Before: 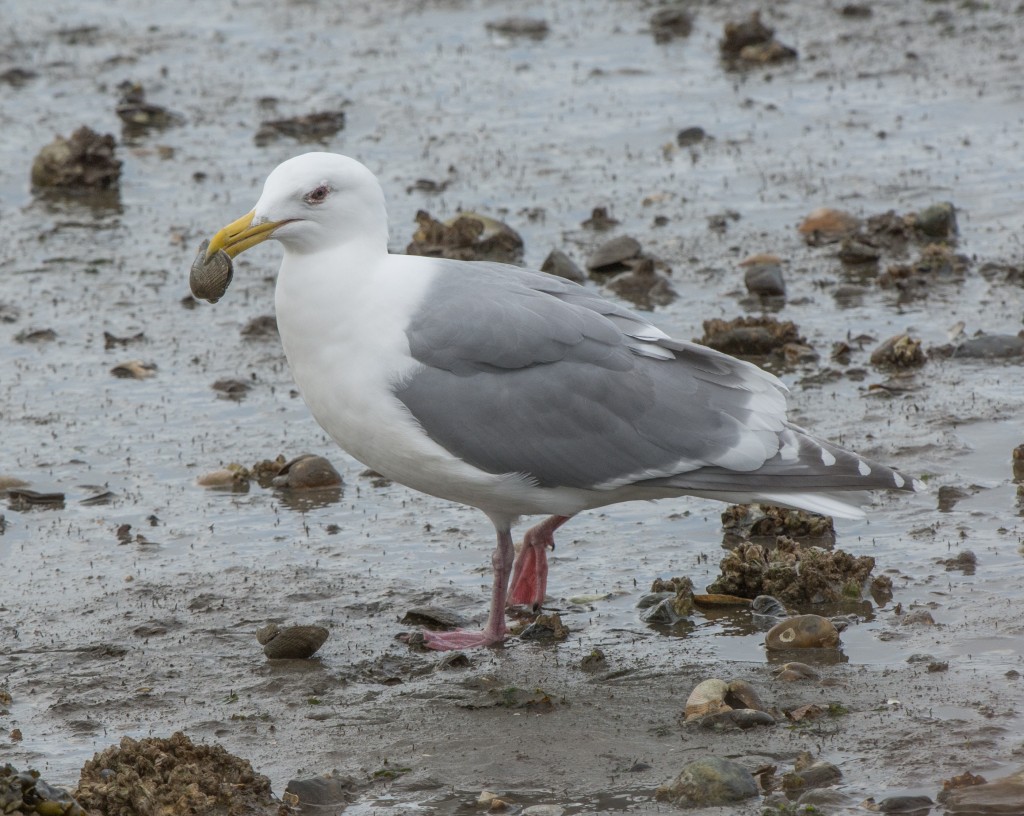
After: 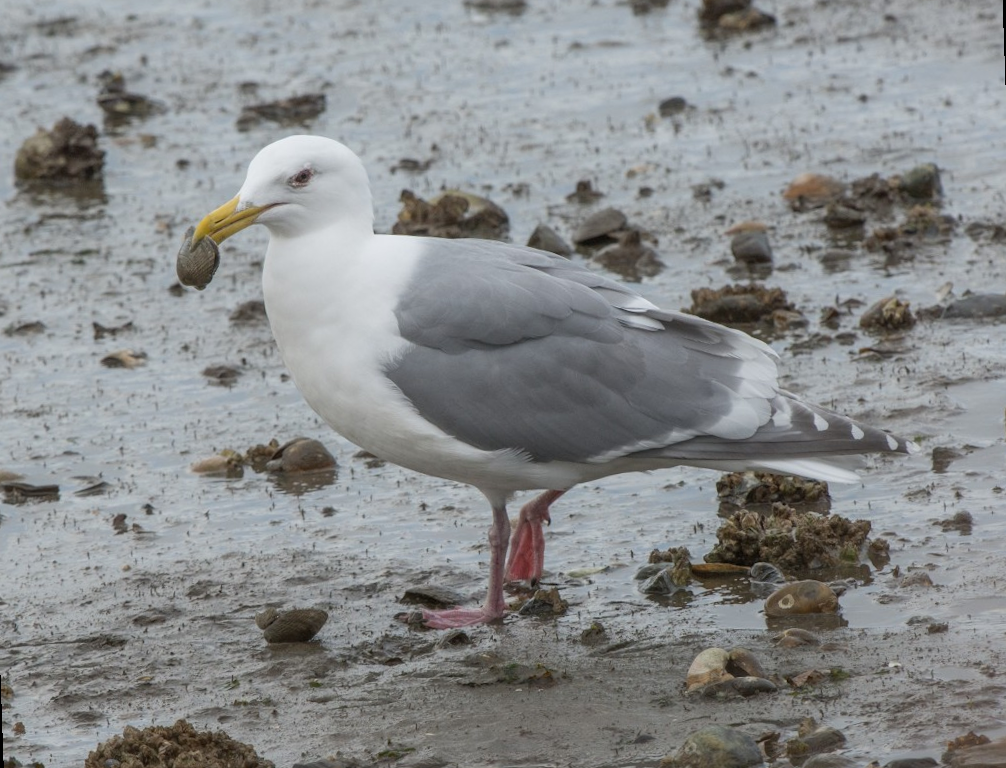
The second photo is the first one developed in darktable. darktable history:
rotate and perspective: rotation -2°, crop left 0.022, crop right 0.978, crop top 0.049, crop bottom 0.951
tone equalizer: on, module defaults
